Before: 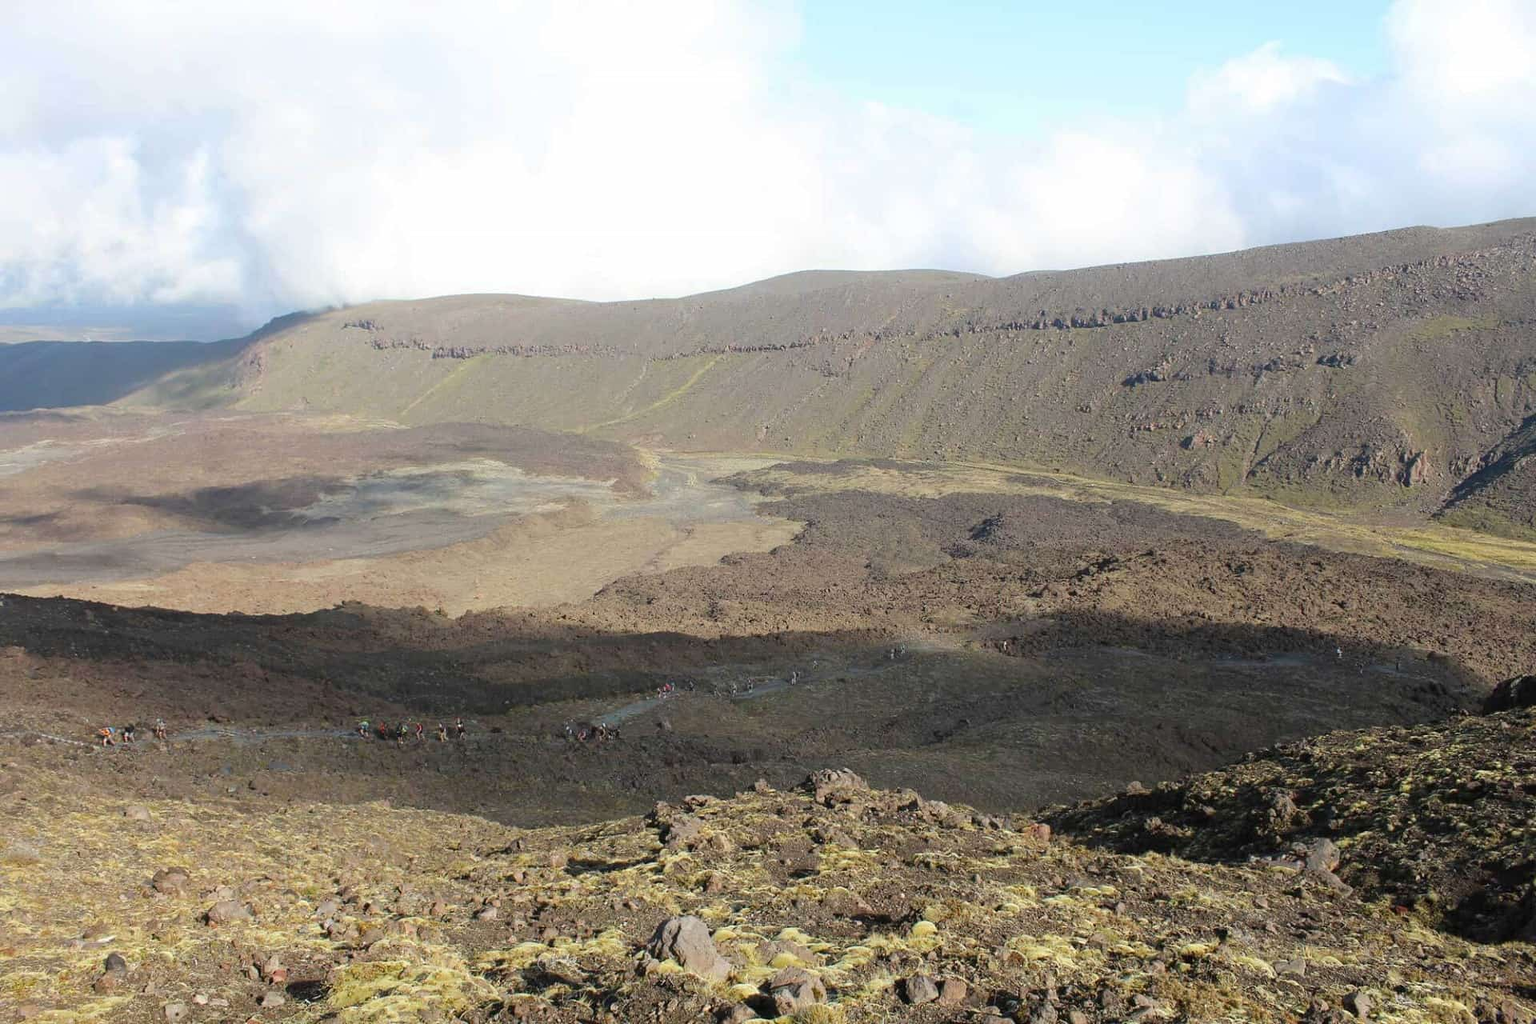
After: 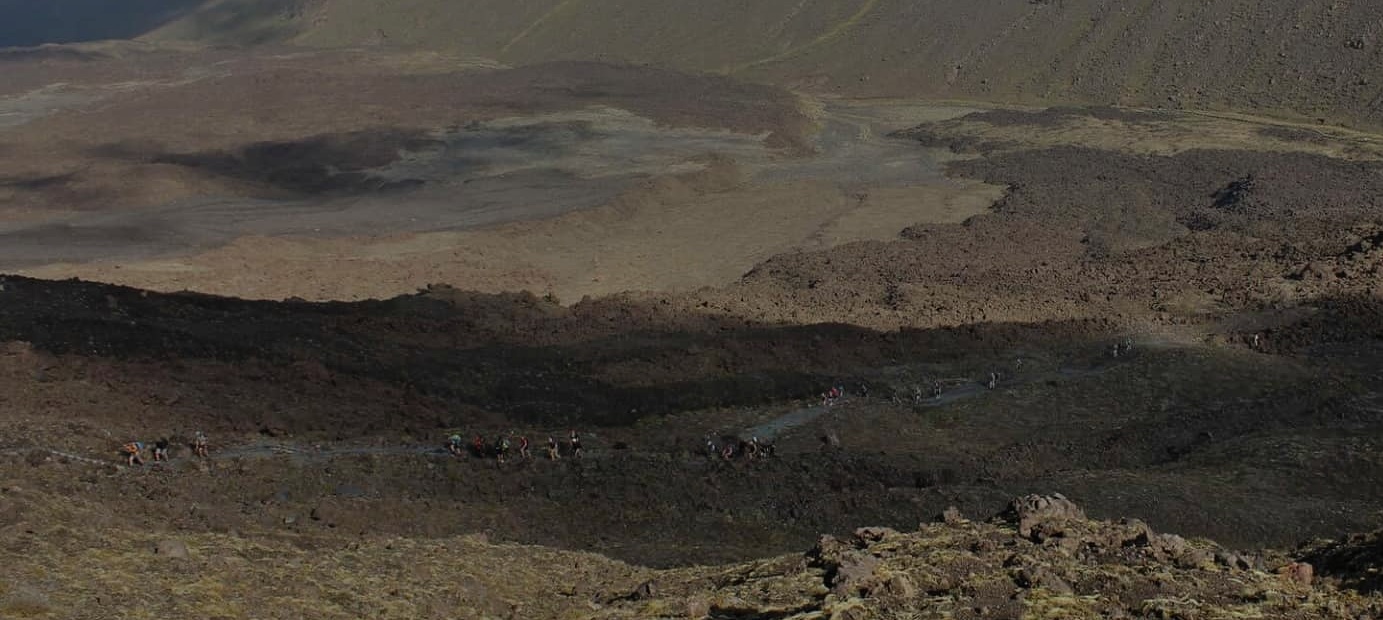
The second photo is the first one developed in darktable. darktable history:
exposure: exposure -2.446 EV, compensate highlight preservation false
shadows and highlights: shadows 52.34, highlights -28.23, soften with gaussian
crop: top 36.498%, right 27.964%, bottom 14.995%
